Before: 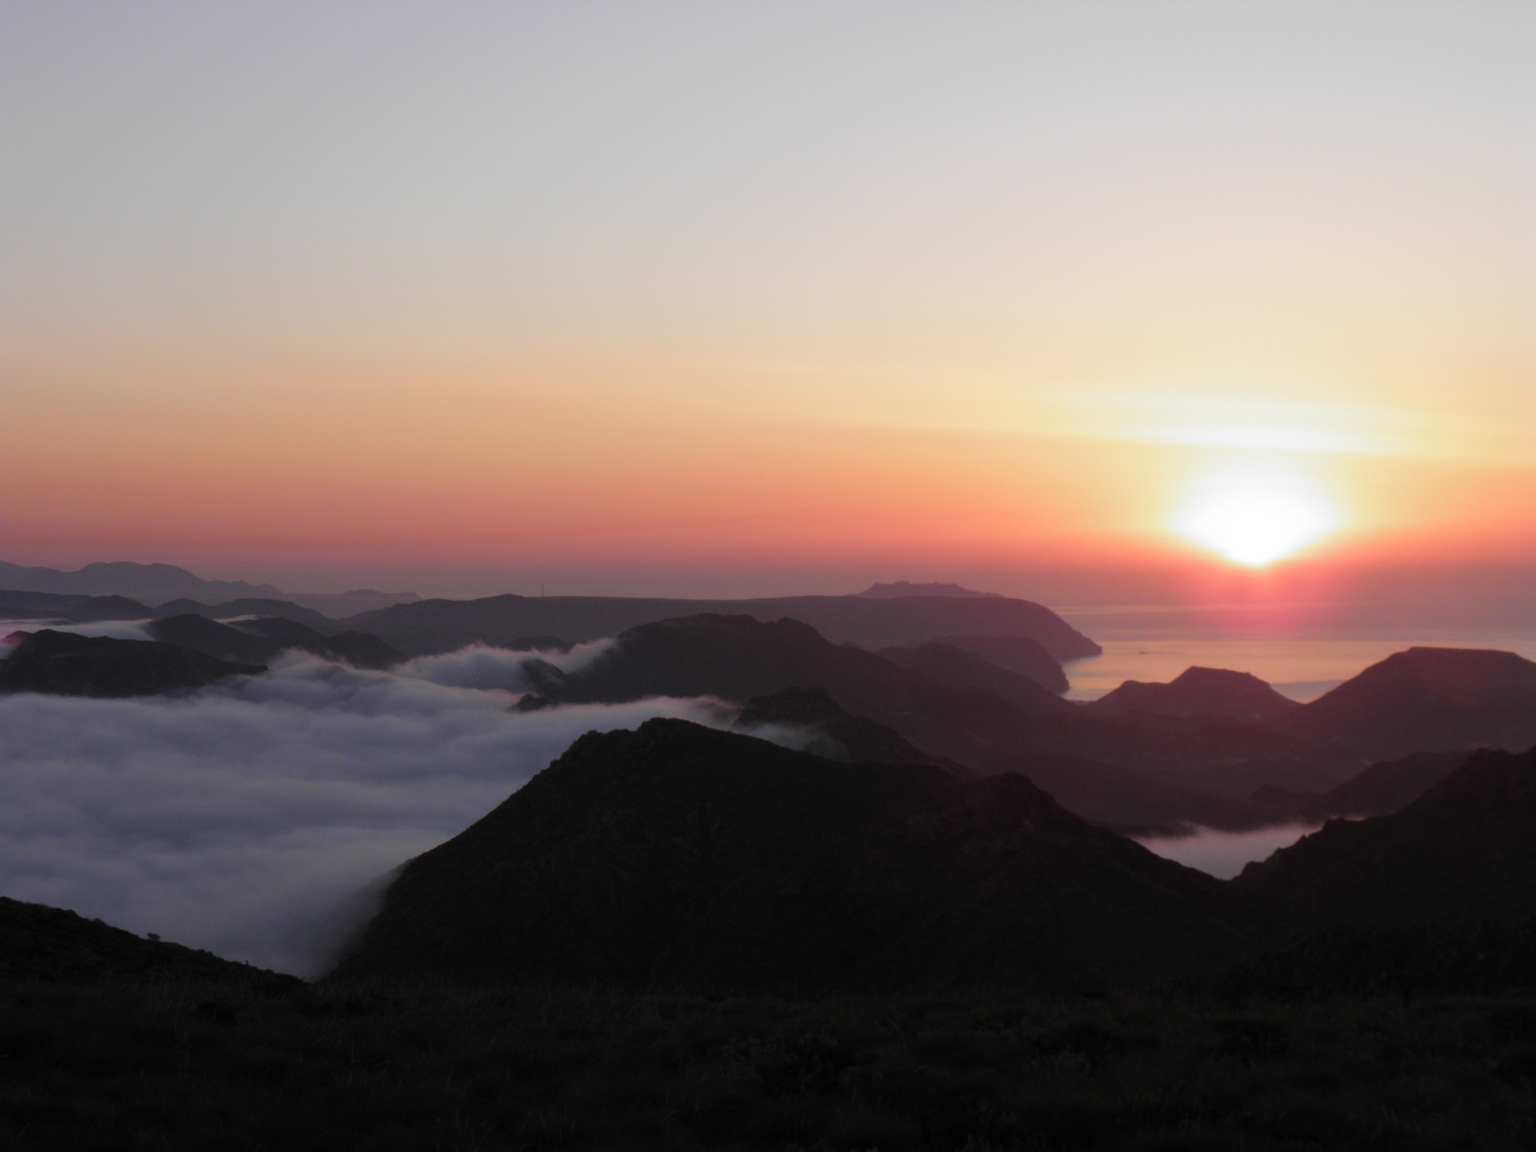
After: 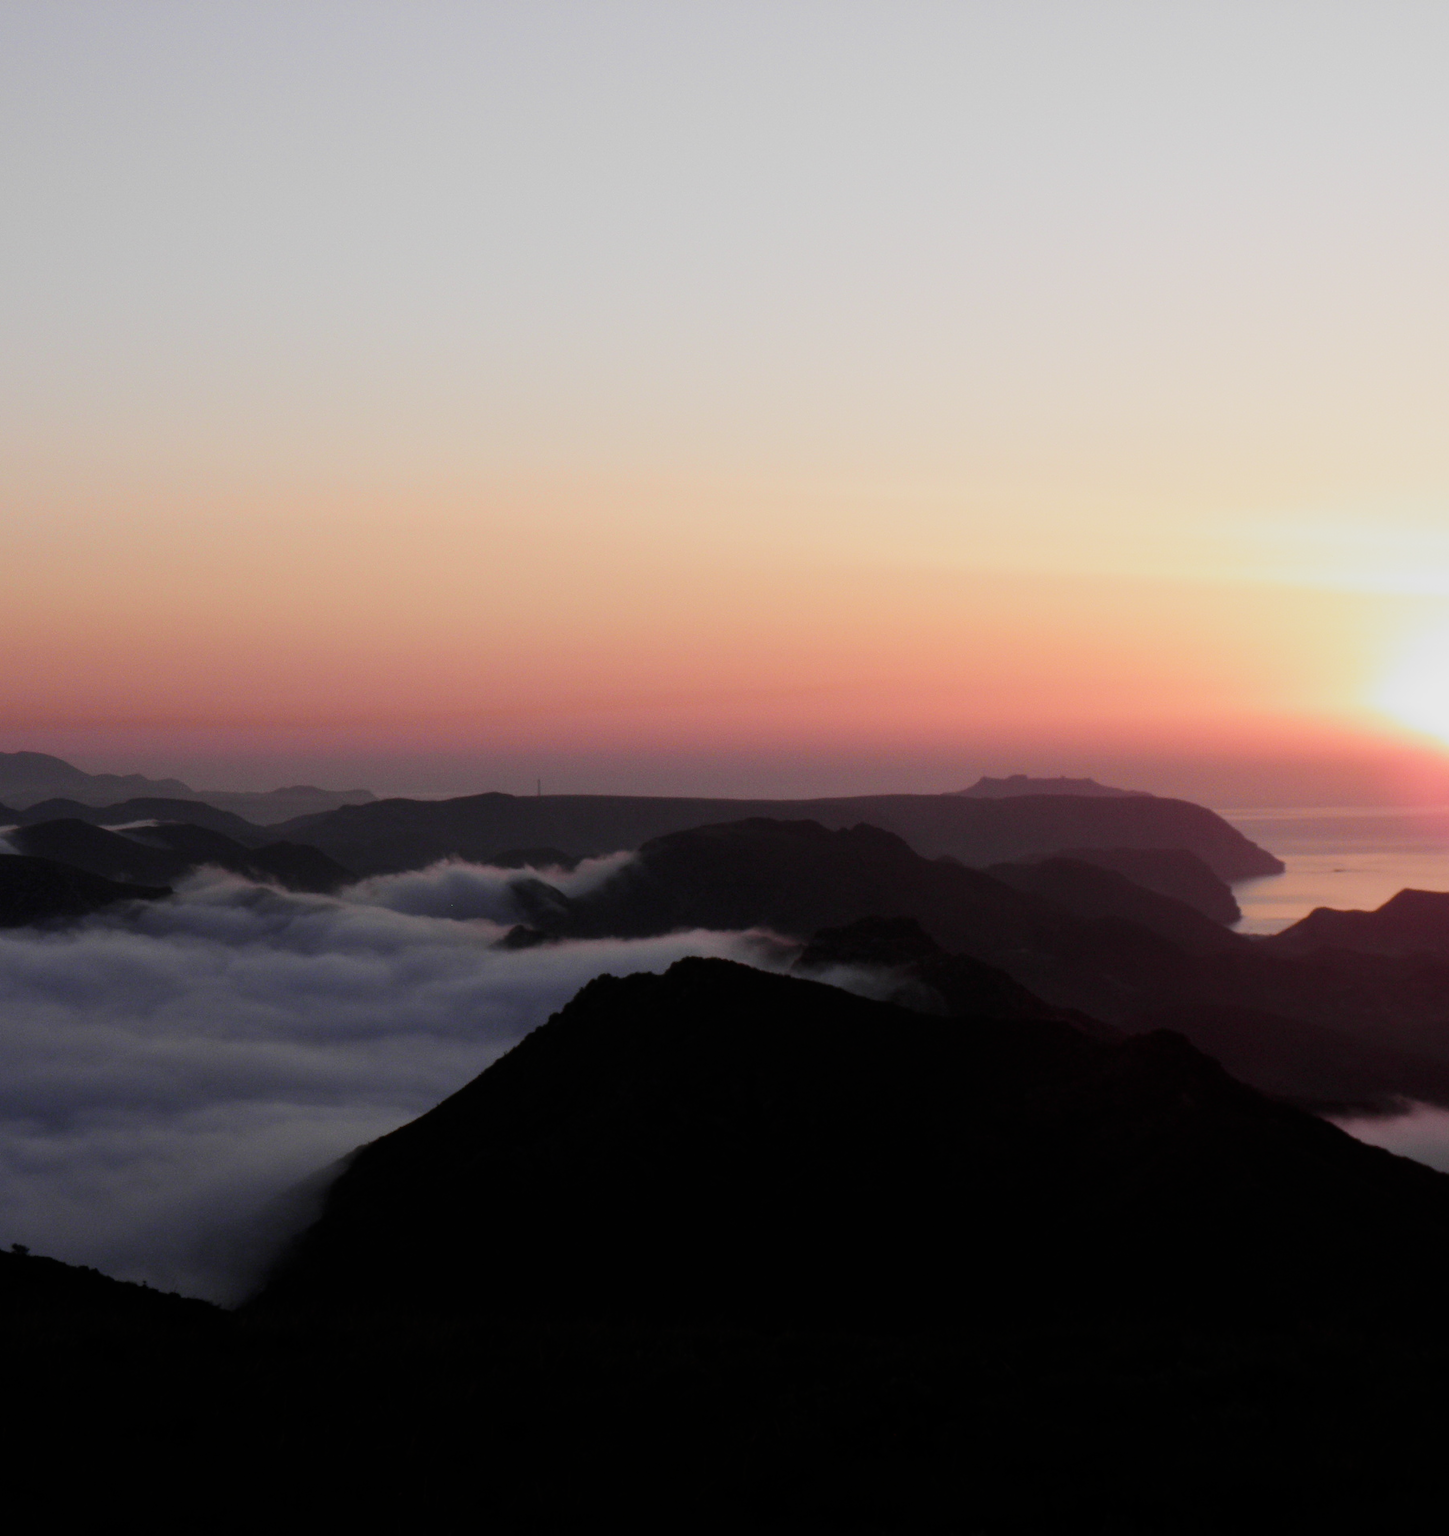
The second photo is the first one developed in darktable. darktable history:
crop and rotate: left 9.061%, right 20.142%
contrast brightness saturation: contrast 0.22
filmic rgb: hardness 4.17
